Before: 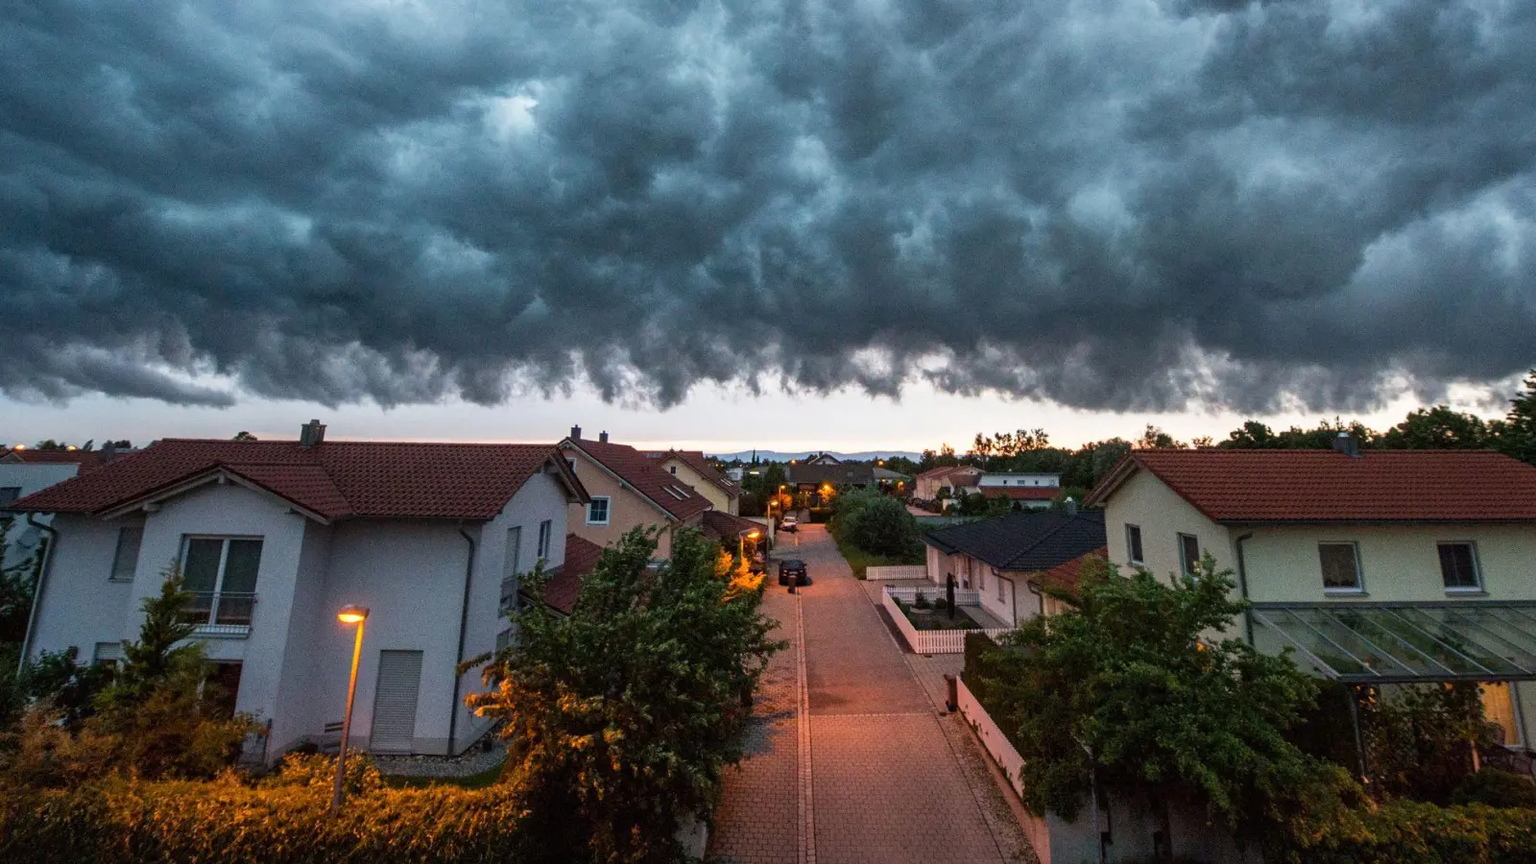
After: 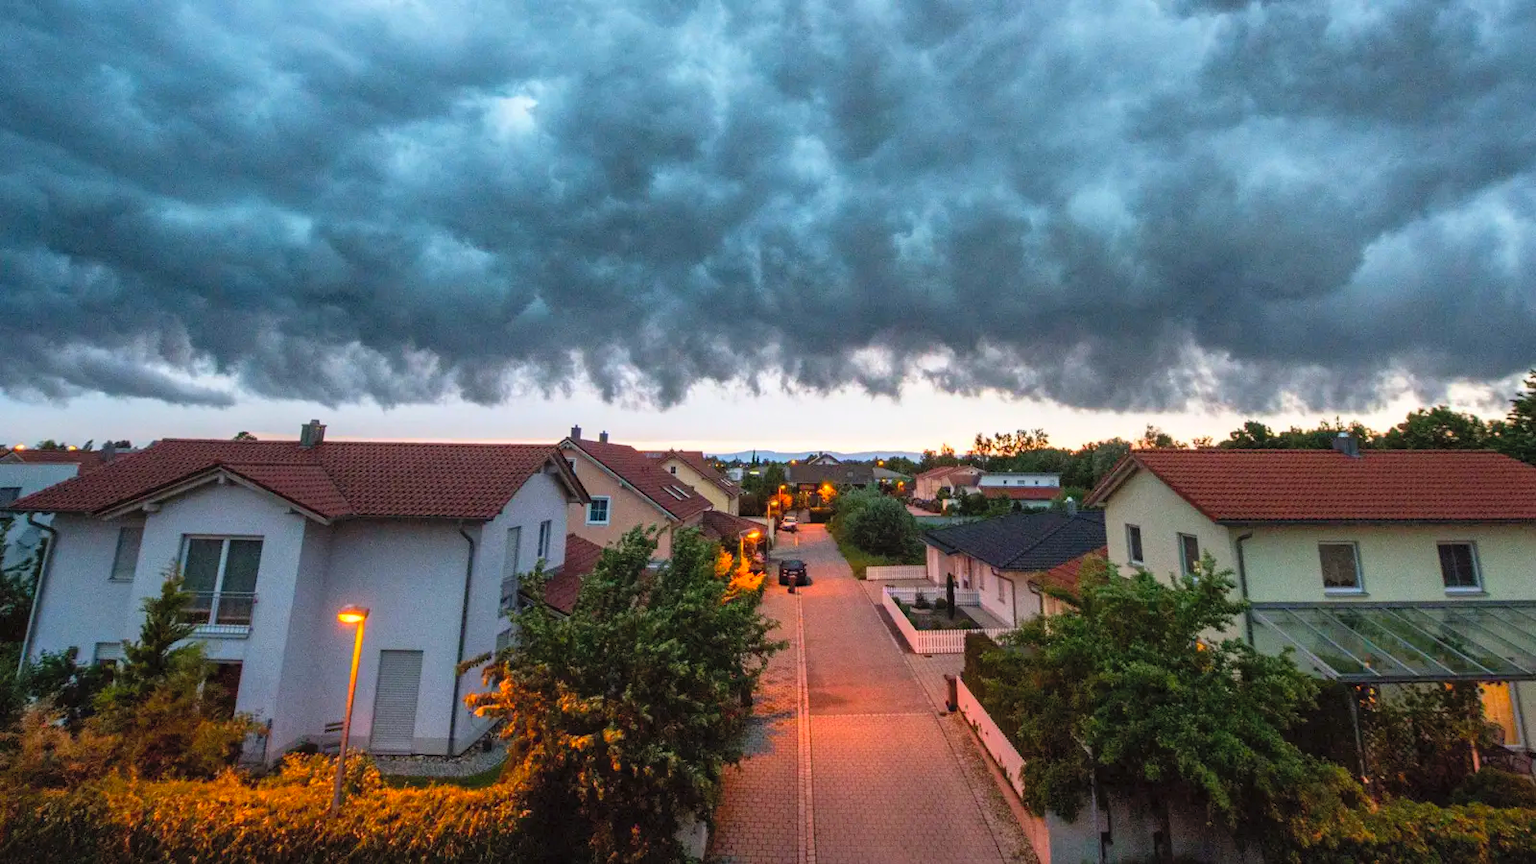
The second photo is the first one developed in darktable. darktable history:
exposure: compensate exposure bias true, compensate highlight preservation false
contrast brightness saturation: contrast 0.068, brightness 0.175, saturation 0.396
tone equalizer: edges refinement/feathering 500, mask exposure compensation -1.57 EV, preserve details no
